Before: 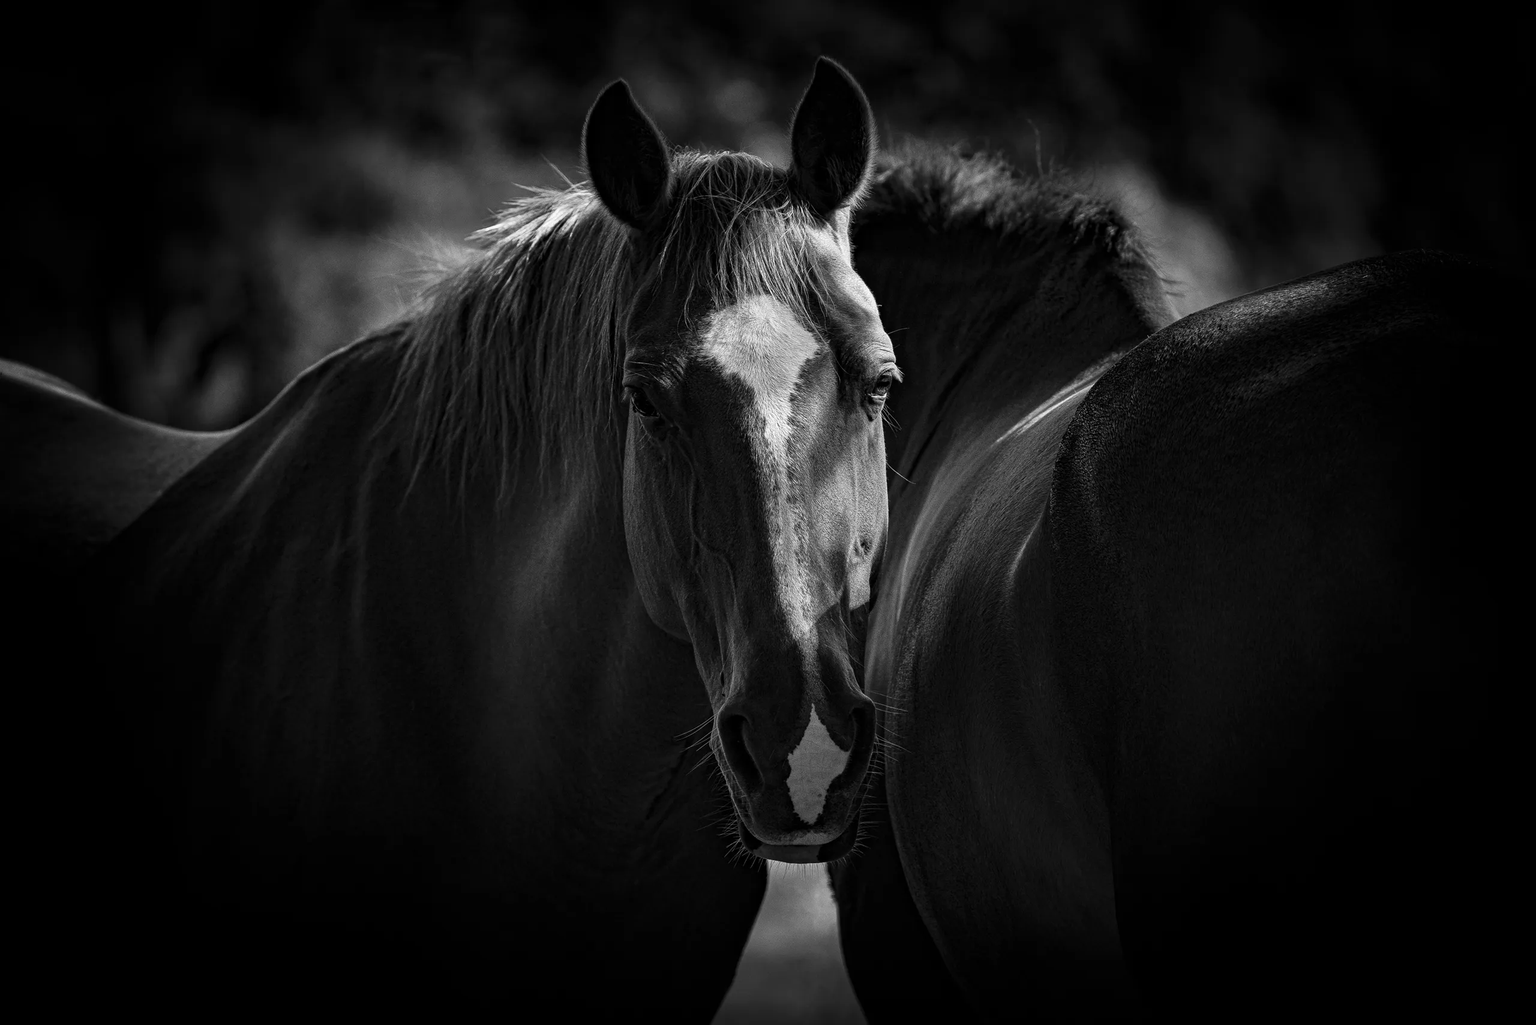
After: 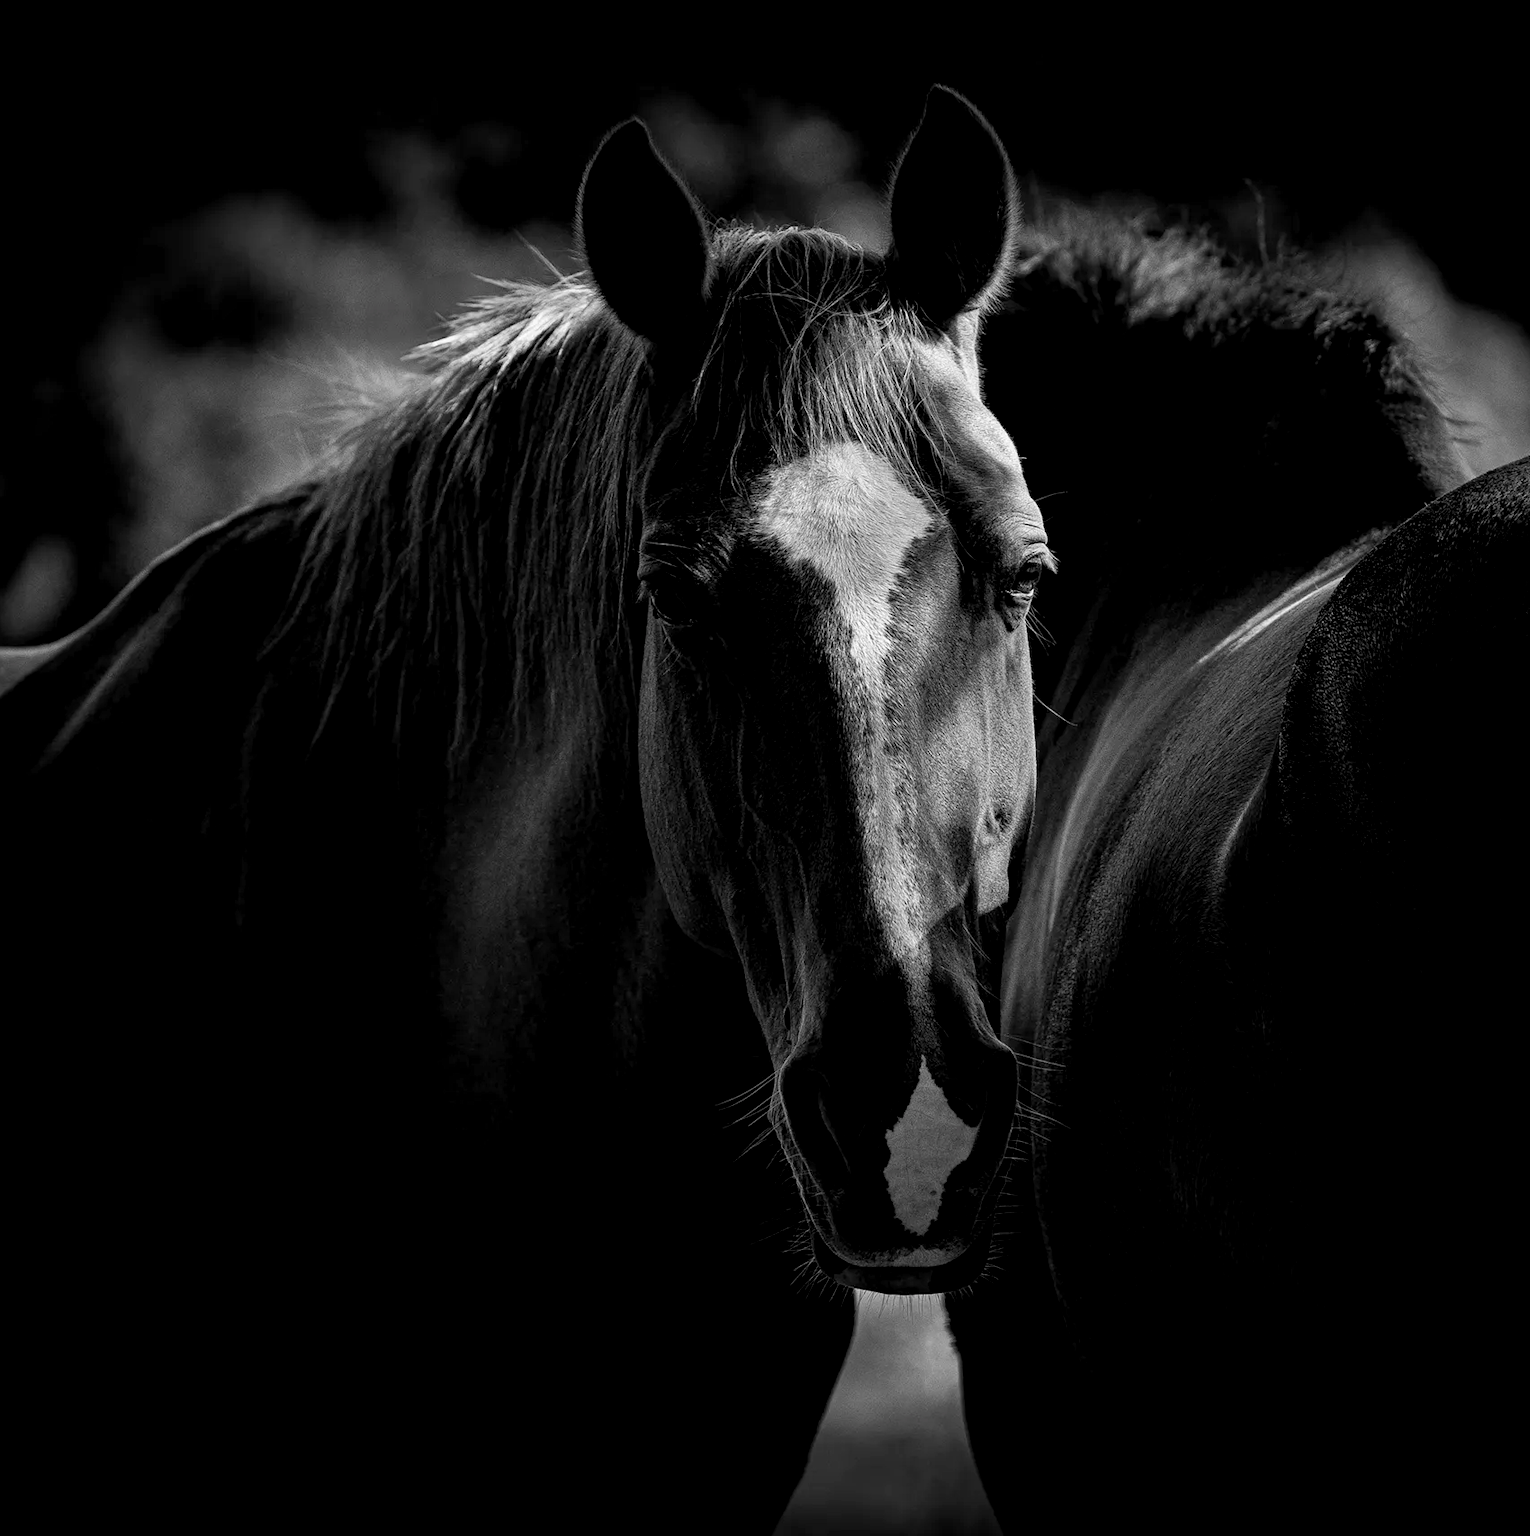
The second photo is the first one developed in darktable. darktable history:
crop and rotate: left 12.884%, right 20.645%
exposure: black level correction 0.005, exposure 0.004 EV, compensate highlight preservation false
